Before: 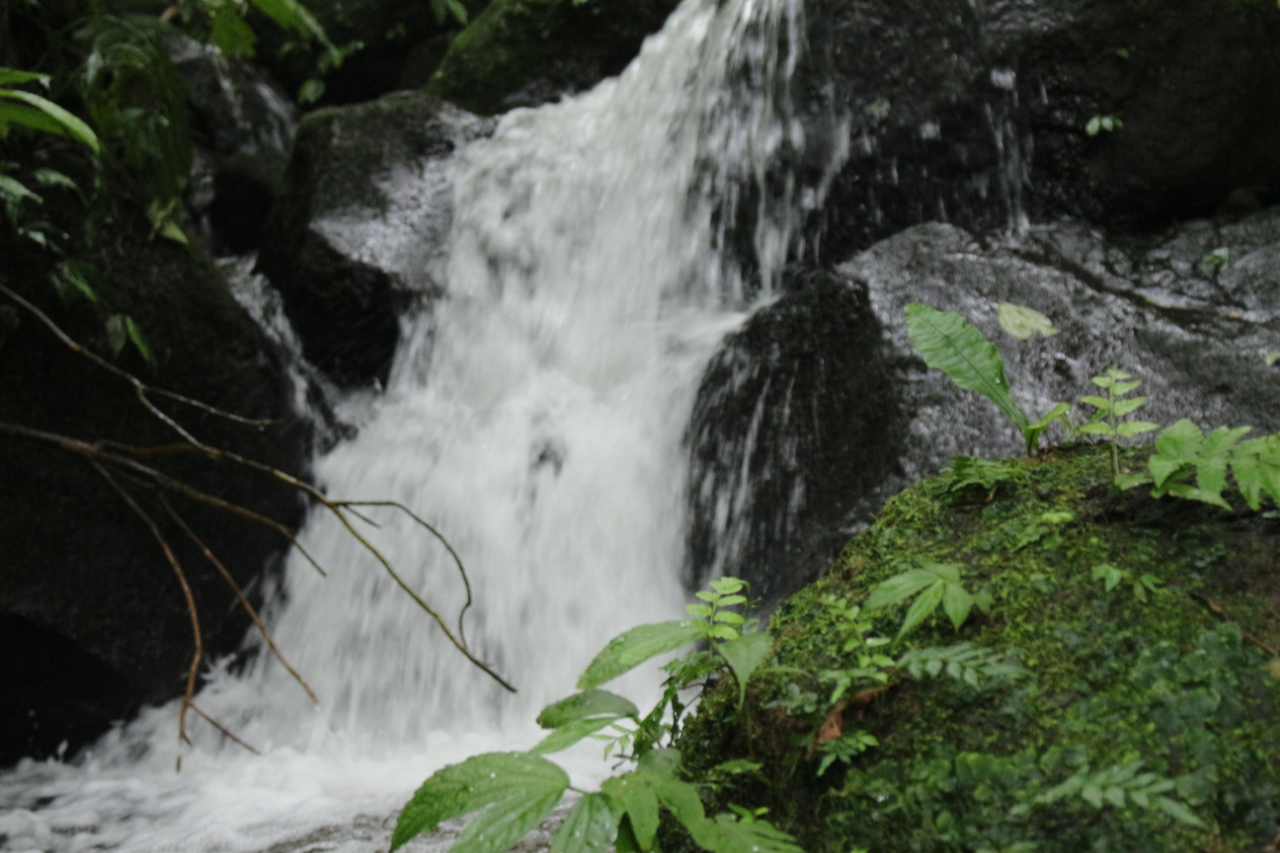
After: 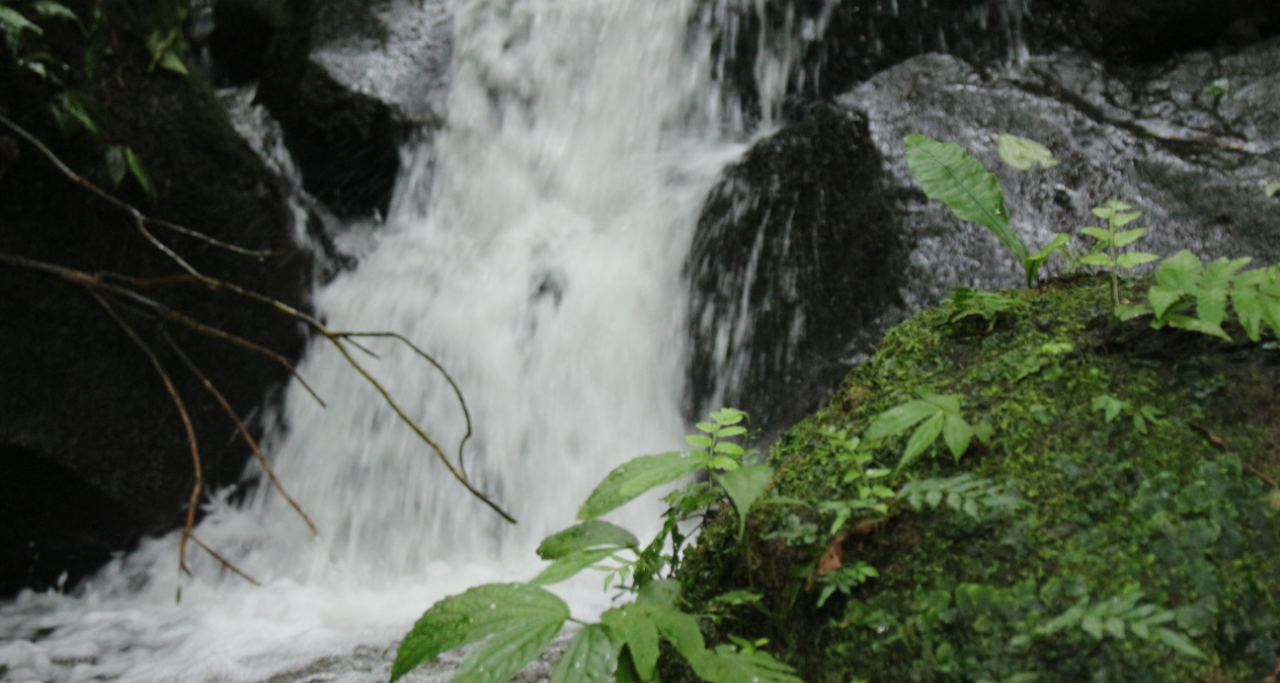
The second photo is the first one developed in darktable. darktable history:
crop and rotate: top 19.814%
